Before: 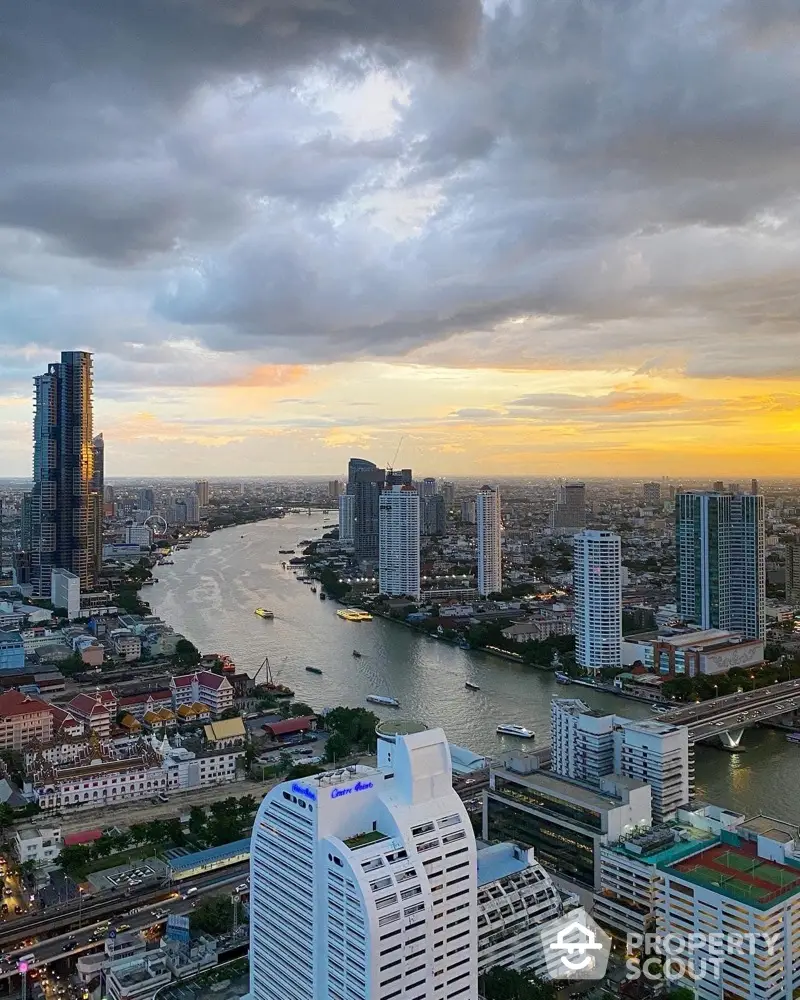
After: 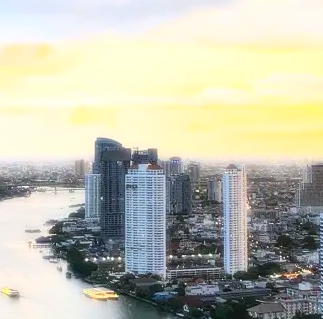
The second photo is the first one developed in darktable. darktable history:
contrast brightness saturation: contrast 0.2, brightness 0.16, saturation 0.22
bloom: size 0%, threshold 54.82%, strength 8.31%
crop: left 31.751%, top 32.172%, right 27.8%, bottom 35.83%
